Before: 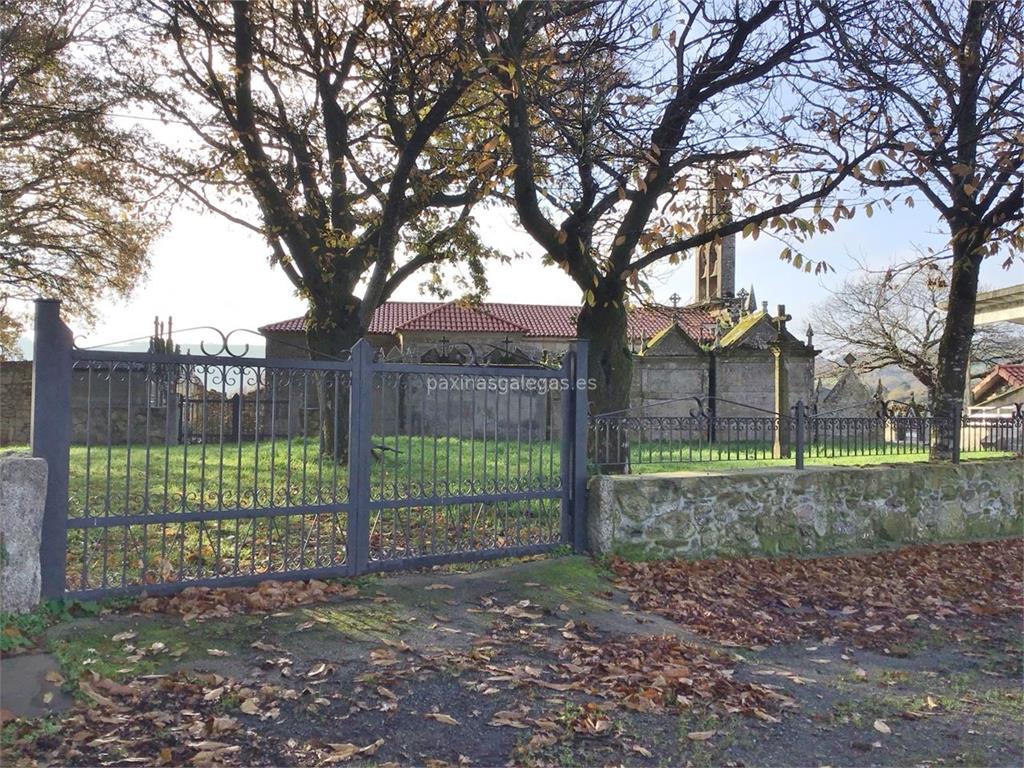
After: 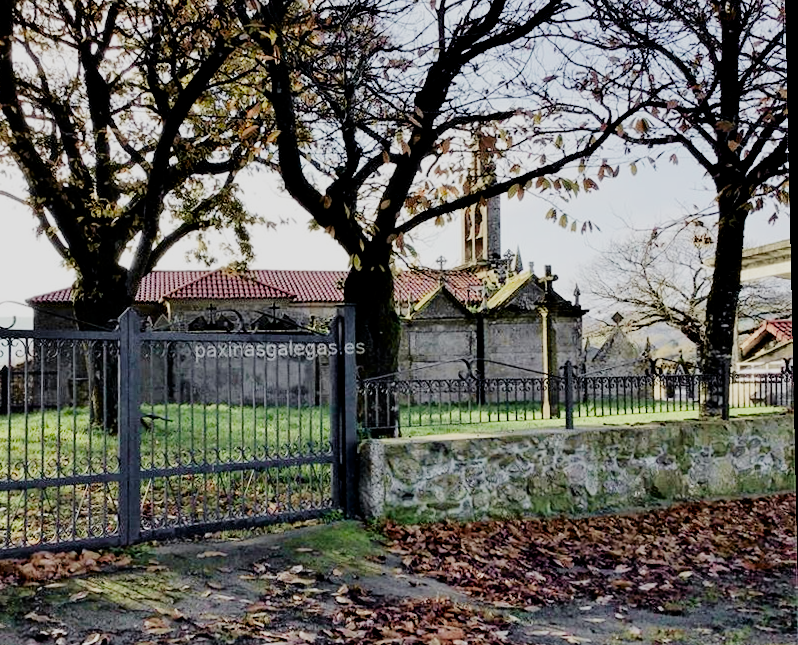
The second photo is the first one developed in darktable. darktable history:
rotate and perspective: rotation -1.24°, automatic cropping off
crop: left 23.095%, top 5.827%, bottom 11.854%
filmic rgb: black relative exposure -2.85 EV, white relative exposure 4.56 EV, hardness 1.77, contrast 1.25, preserve chrominance no, color science v5 (2021)
tone curve: curves: ch0 [(0.003, 0) (0.066, 0.023) (0.149, 0.094) (0.264, 0.238) (0.395, 0.421) (0.517, 0.56) (0.688, 0.743) (0.813, 0.846) (1, 1)]; ch1 [(0, 0) (0.164, 0.115) (0.337, 0.332) (0.39, 0.398) (0.464, 0.461) (0.501, 0.5) (0.507, 0.503) (0.534, 0.537) (0.577, 0.59) (0.652, 0.681) (0.733, 0.749) (0.811, 0.796) (1, 1)]; ch2 [(0, 0) (0.337, 0.382) (0.464, 0.476) (0.501, 0.502) (0.527, 0.54) (0.551, 0.565) (0.6, 0.59) (0.687, 0.675) (1, 1)], color space Lab, independent channels, preserve colors none
